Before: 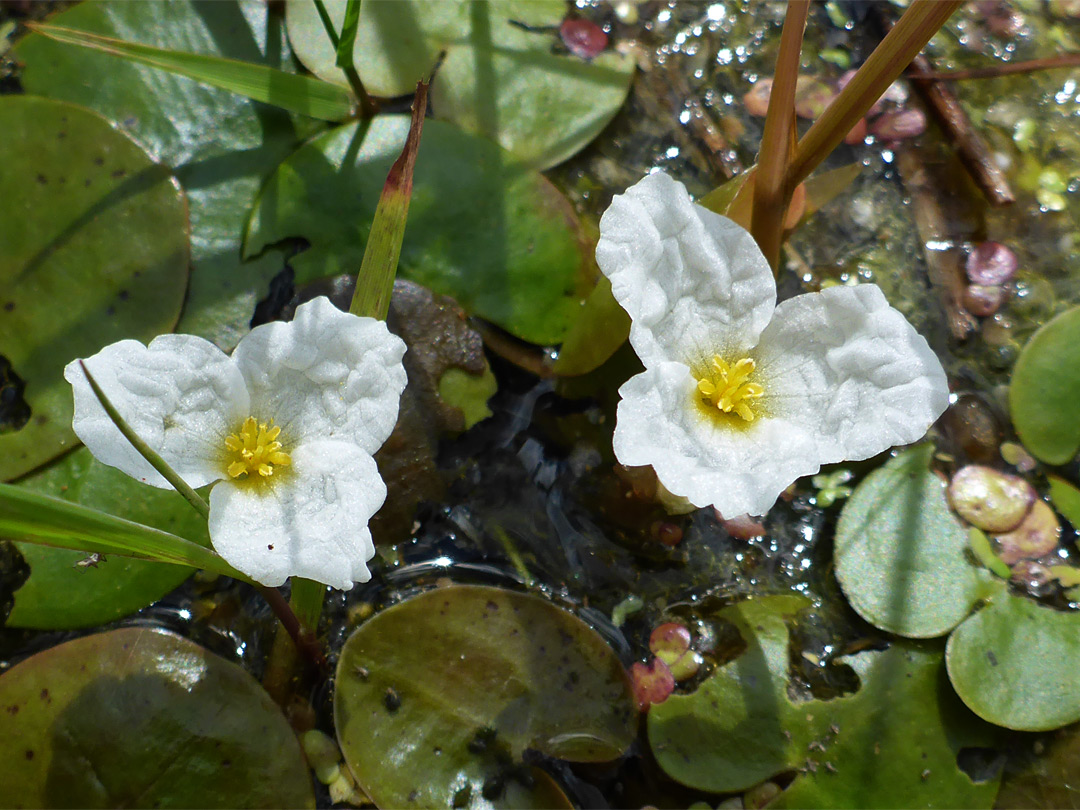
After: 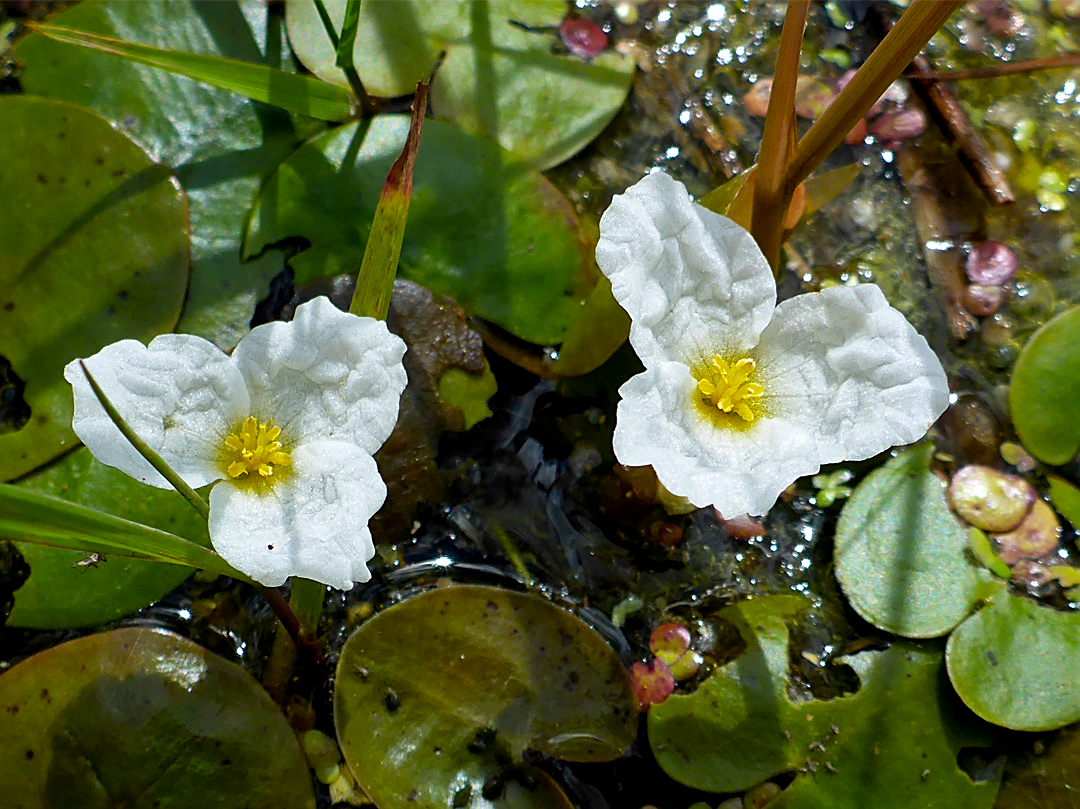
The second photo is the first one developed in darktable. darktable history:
color balance rgb: global offset › luminance -0.496%, perceptual saturation grading › global saturation 19.583%, global vibrance 14.199%
sharpen: on, module defaults
crop: bottom 0.077%
contrast brightness saturation: contrast 0.049
